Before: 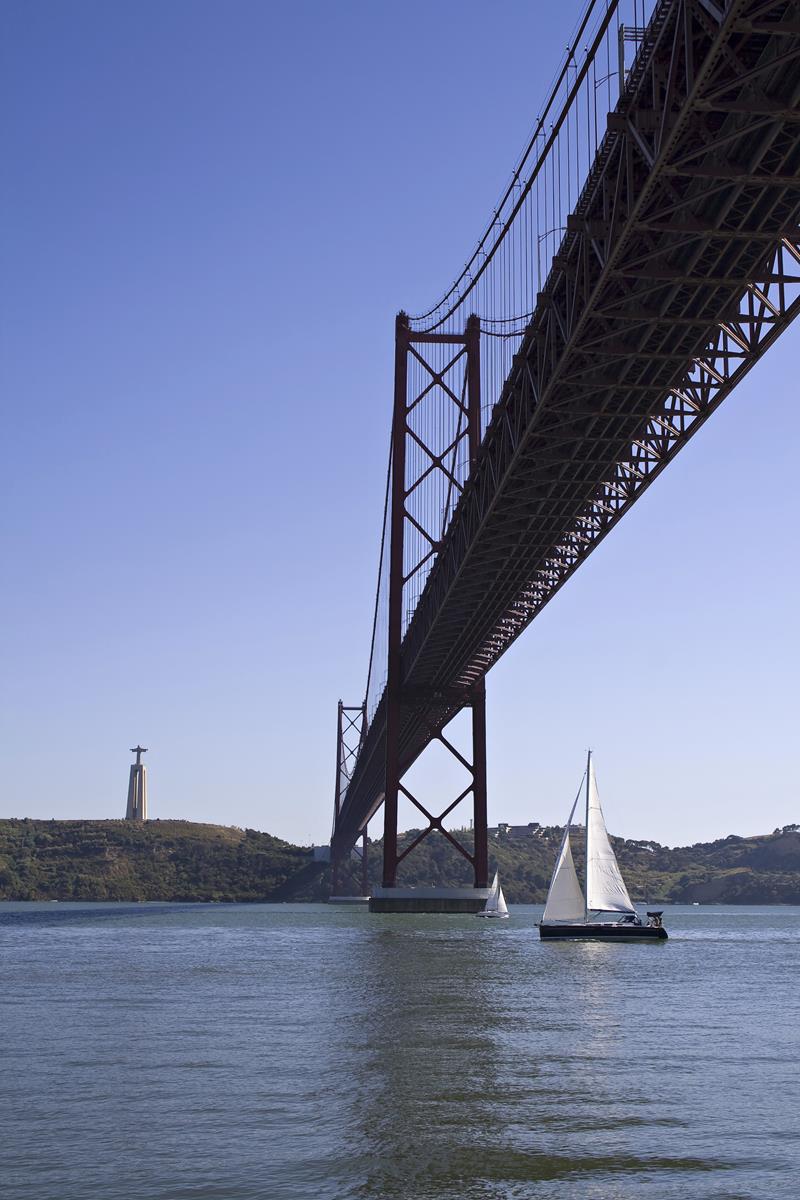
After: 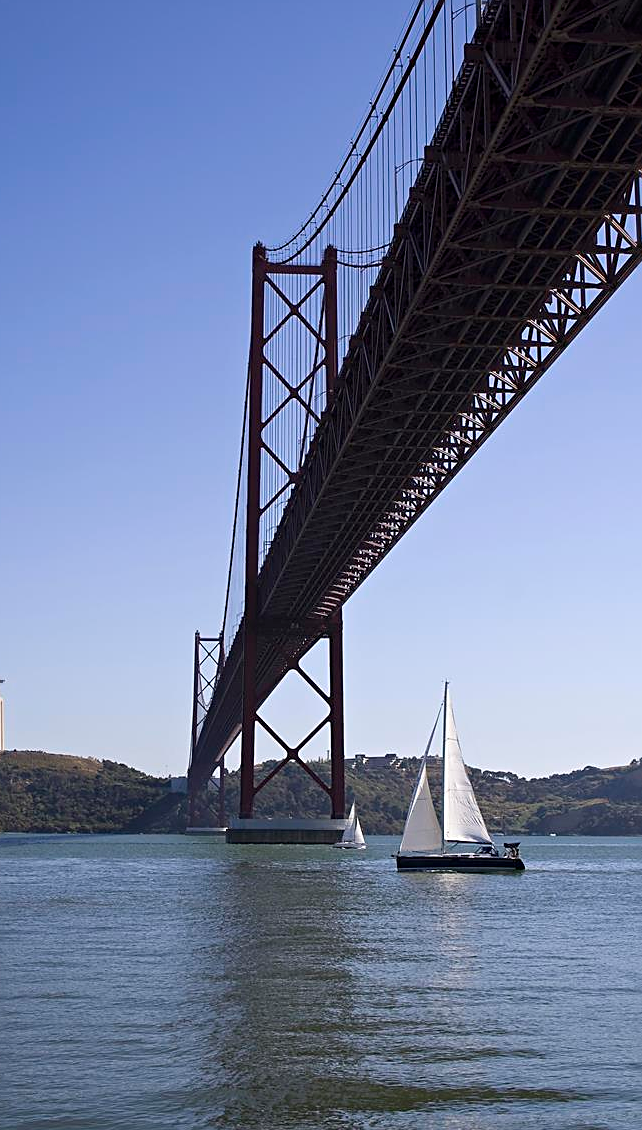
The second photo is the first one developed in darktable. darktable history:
sharpen: radius 1.967
crop and rotate: left 17.959%, top 5.771%, right 1.742%
